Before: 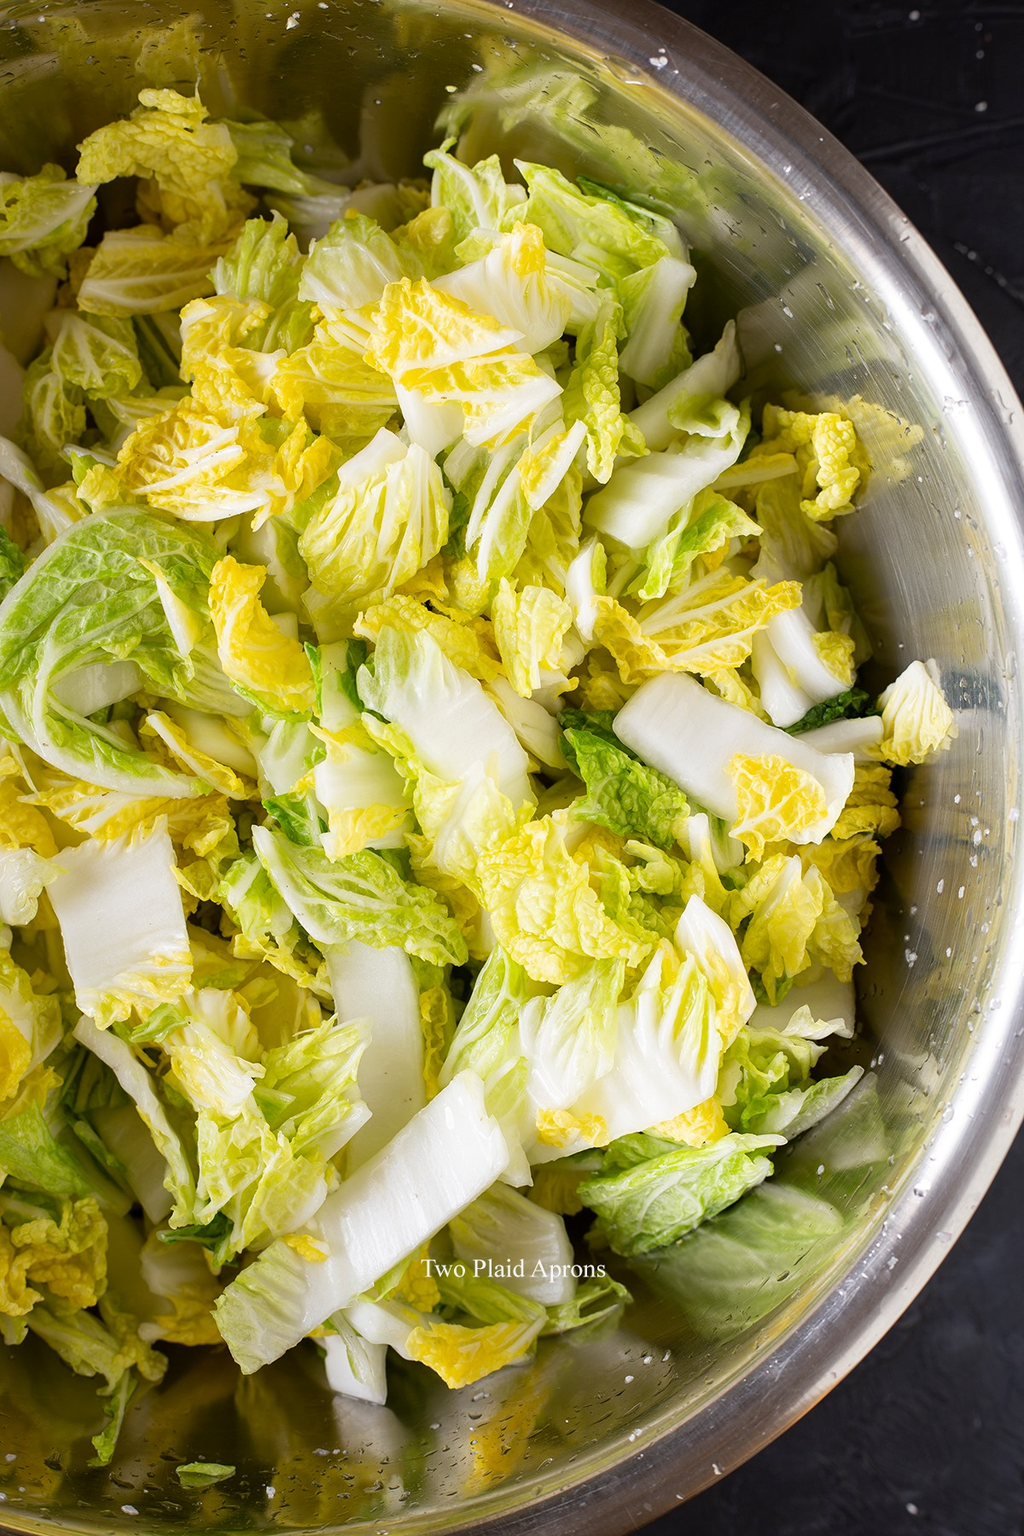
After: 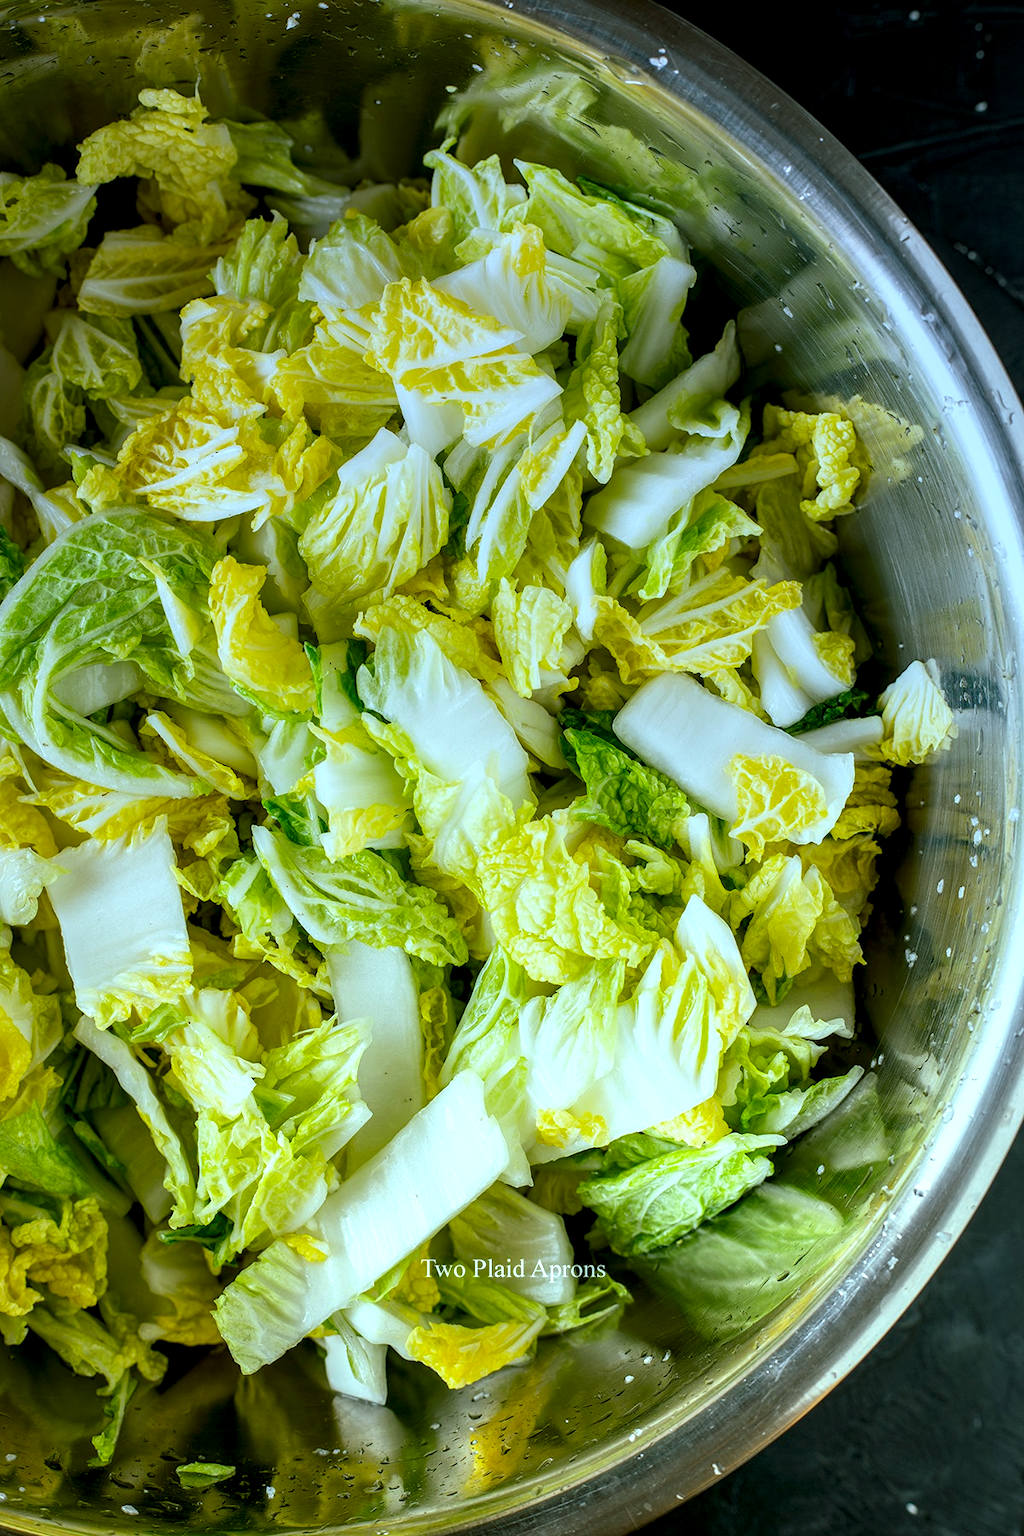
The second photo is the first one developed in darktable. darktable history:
color balance rgb: shadows lift › chroma 11.71%, shadows lift › hue 133.46°, highlights gain › chroma 4%, highlights gain › hue 200.2°, perceptual saturation grading › global saturation 18.05%
local contrast: detail 160%
graduated density: hue 238.83°, saturation 50%
shadows and highlights: shadows 4.1, highlights -17.6, soften with gaussian
